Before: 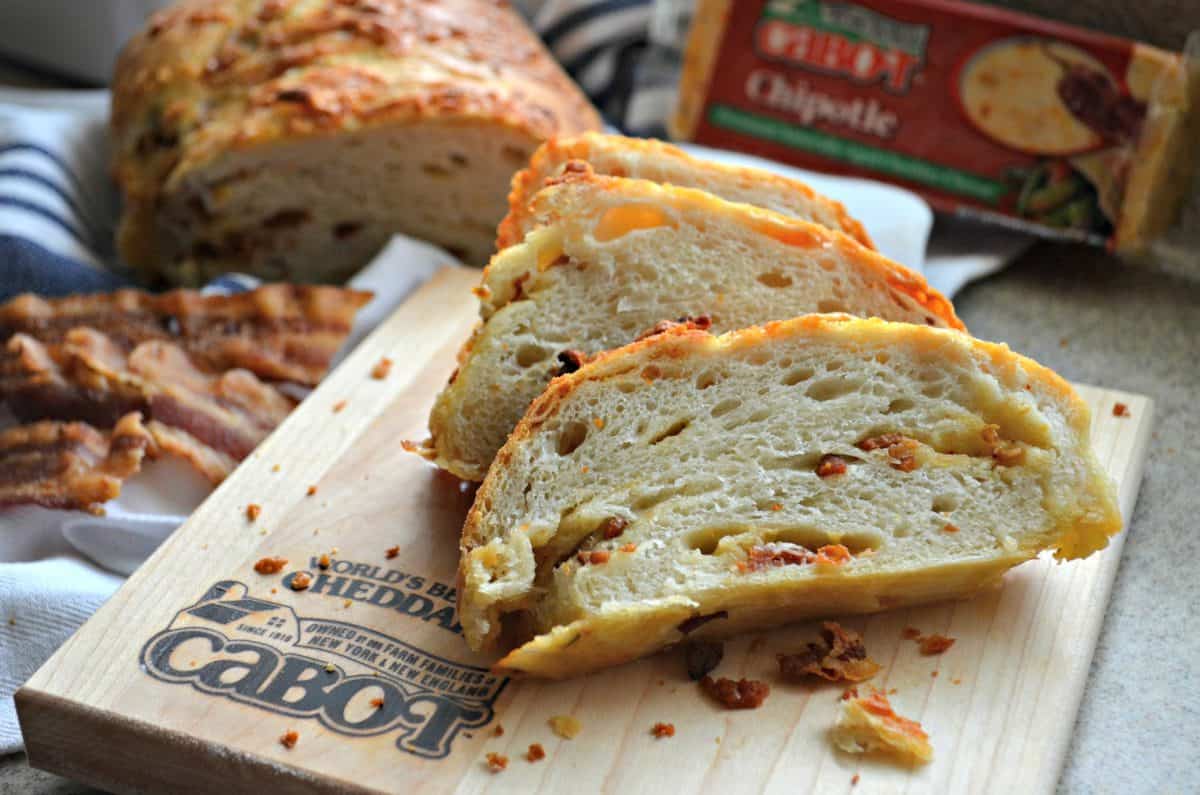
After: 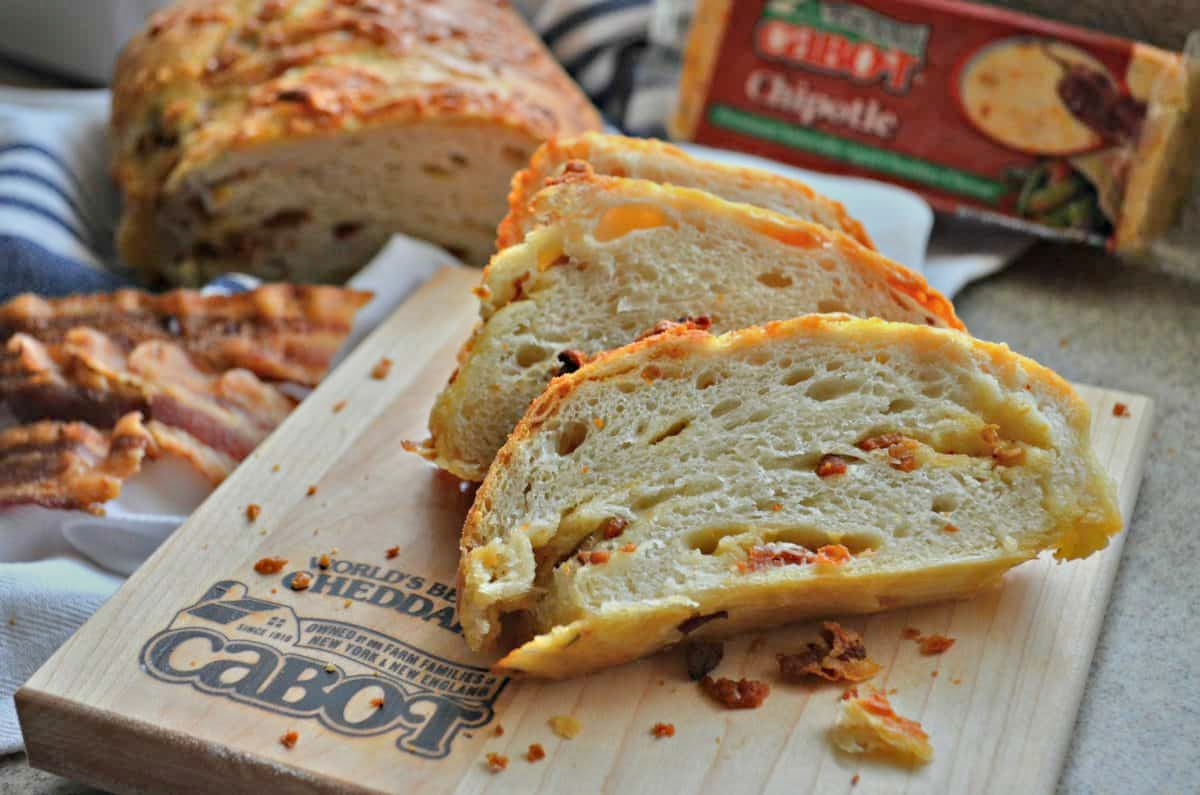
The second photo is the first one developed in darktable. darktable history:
exposure: exposure -1.451 EV, compensate highlight preservation false
shadows and highlights: shadows 48.74, highlights -42.88, soften with gaussian
tone equalizer: -8 EV 1.99 EV, -7 EV 1.99 EV, -6 EV 1.98 EV, -5 EV 1.98 EV, -4 EV 1.97 EV, -3 EV 1.48 EV, -2 EV 0.974 EV, -1 EV 0.522 EV, mask exposure compensation -0.511 EV
